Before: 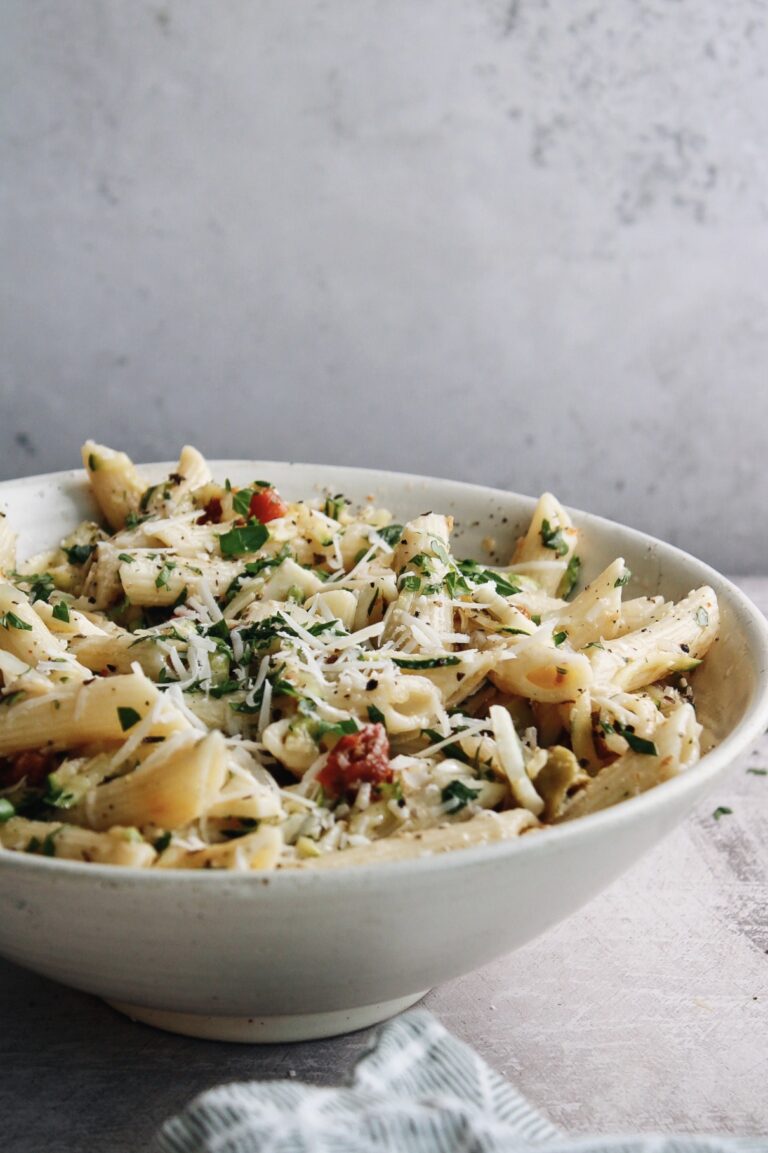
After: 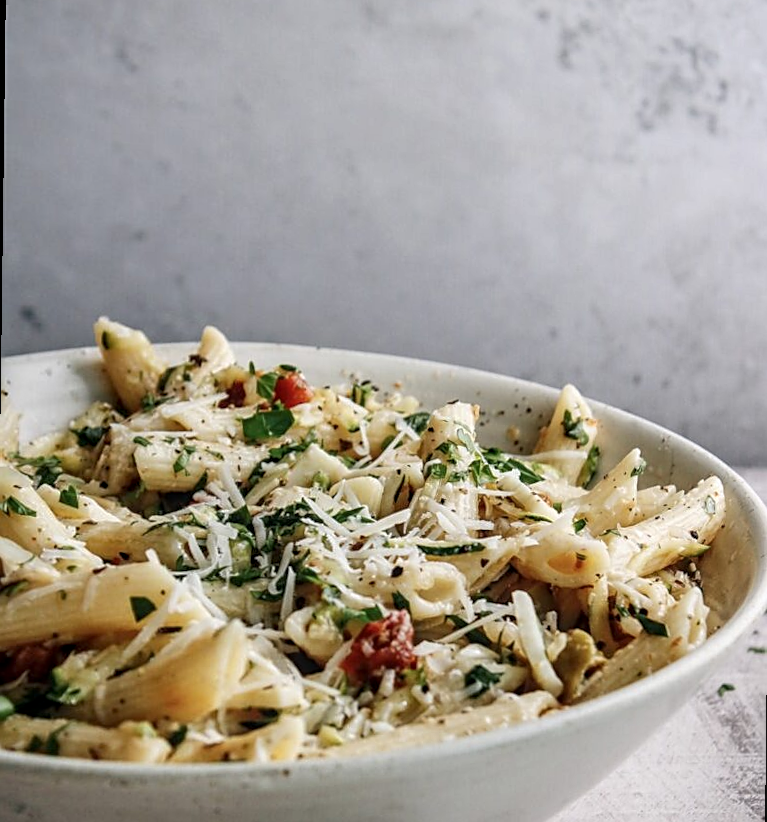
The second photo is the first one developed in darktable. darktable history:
crop: top 5.667%, bottom 17.637%
sharpen: on, module defaults
rotate and perspective: rotation 0.679°, lens shift (horizontal) 0.136, crop left 0.009, crop right 0.991, crop top 0.078, crop bottom 0.95
local contrast: highlights 25%, detail 130%
